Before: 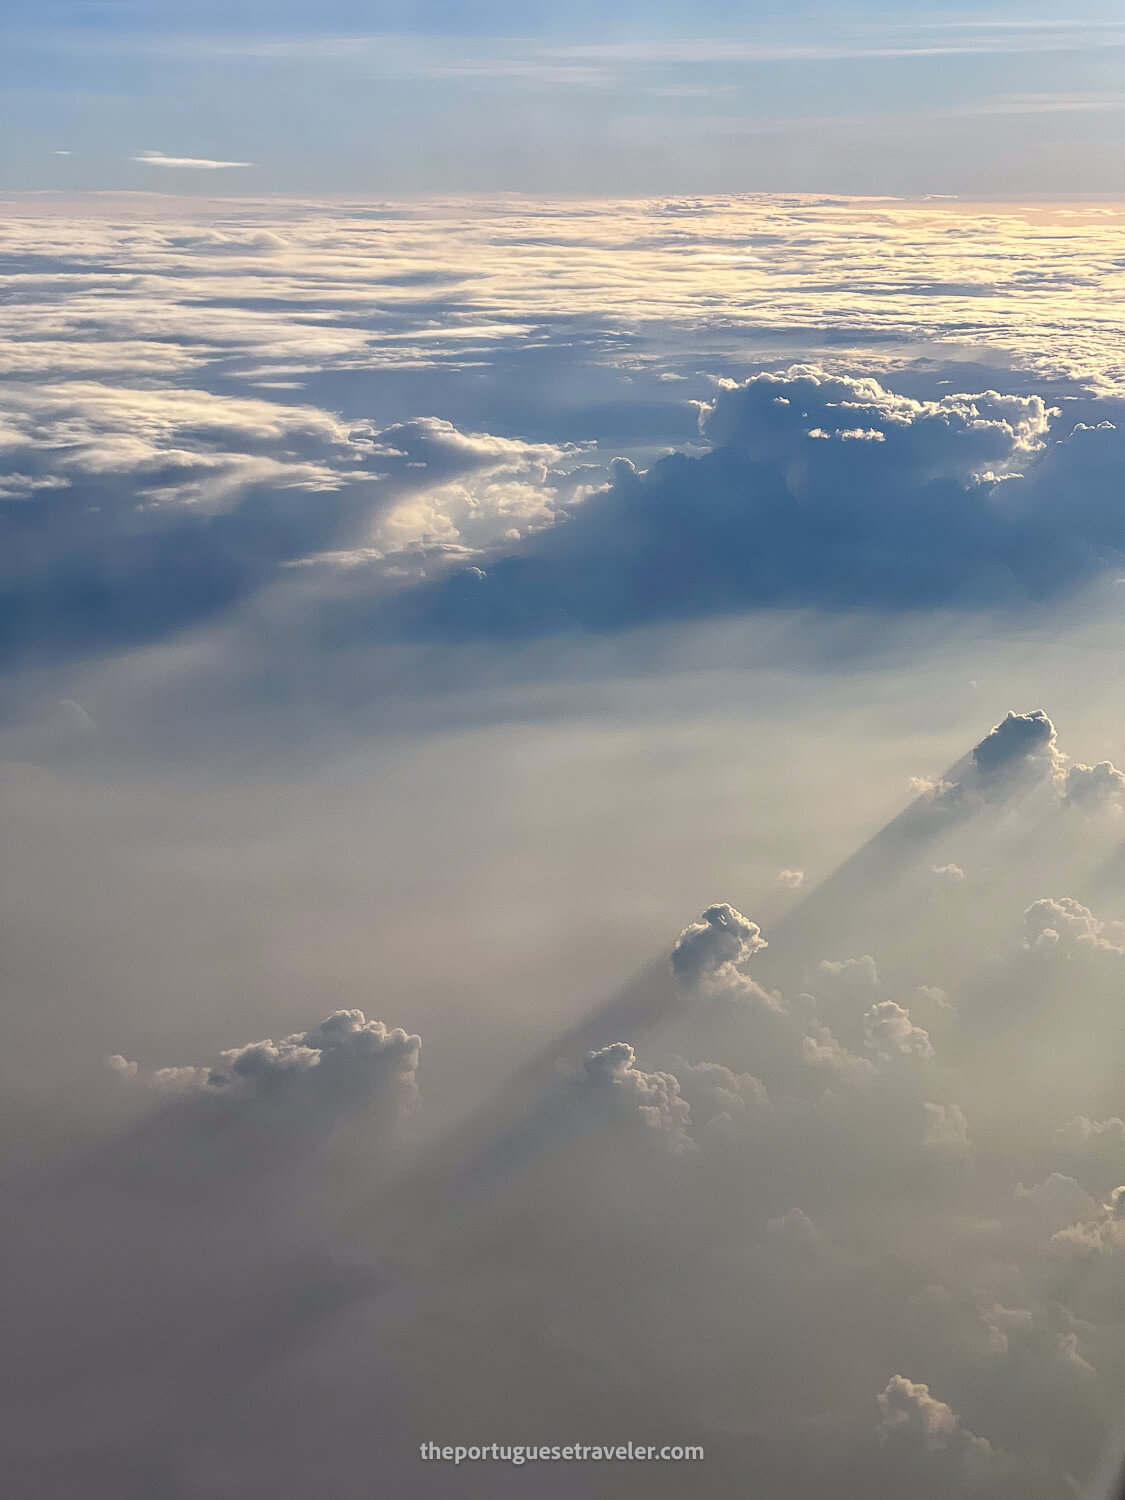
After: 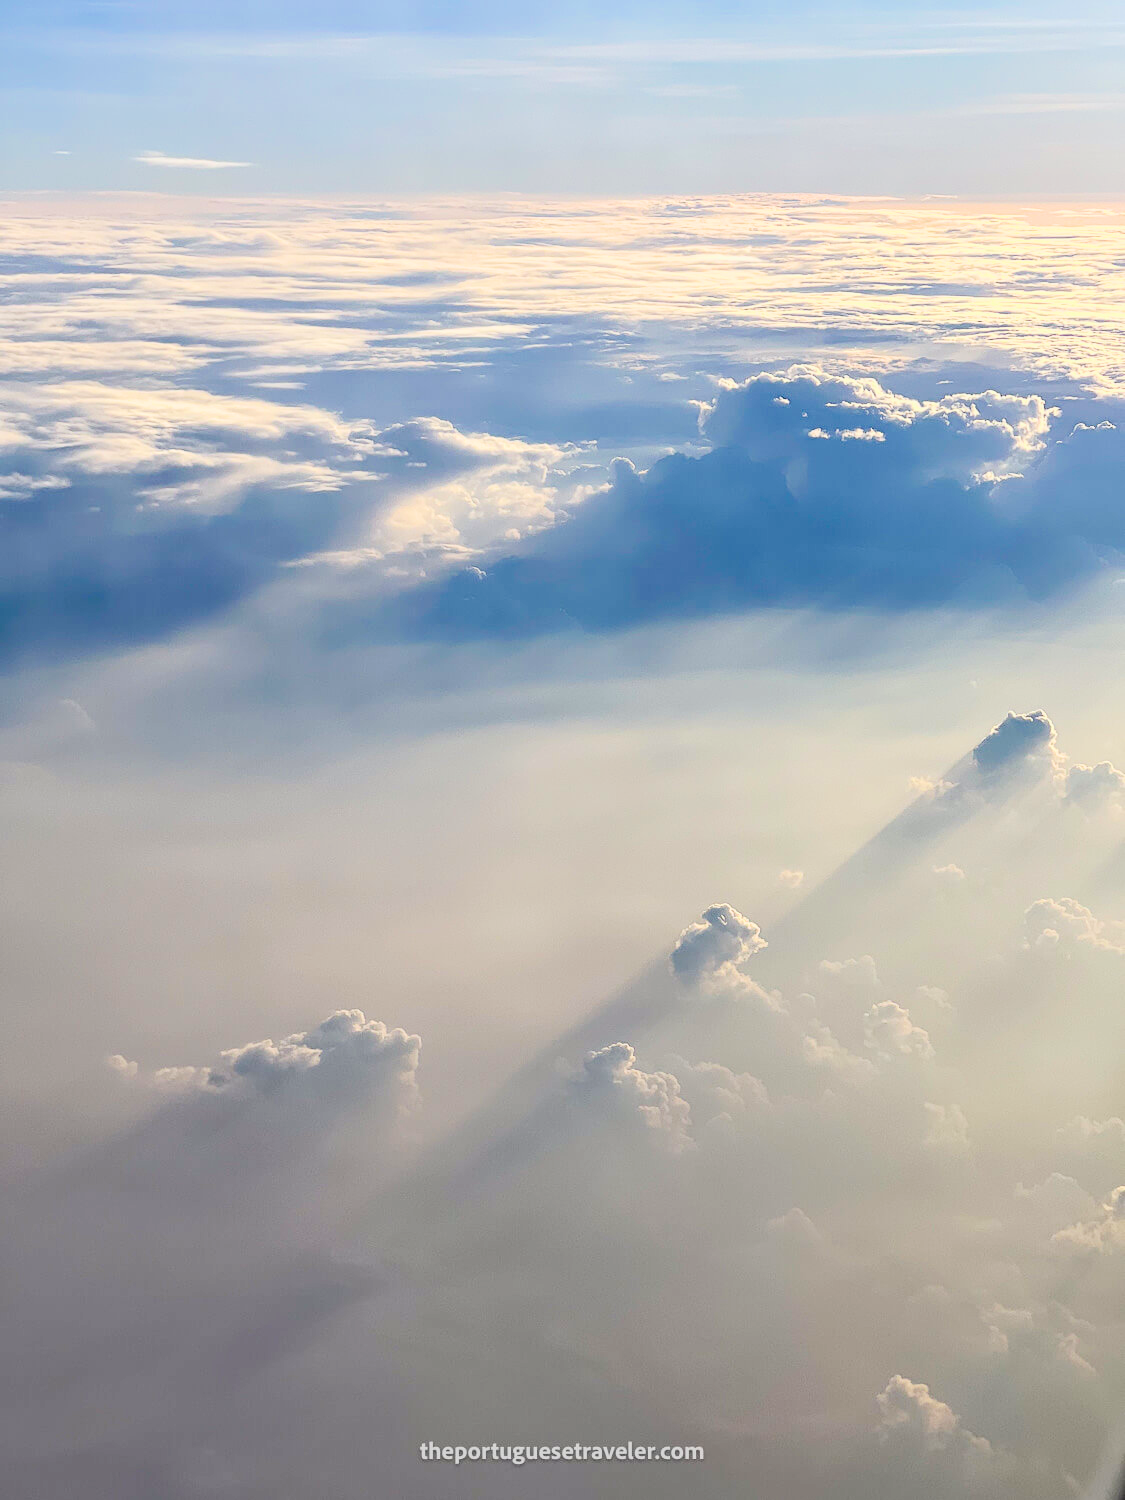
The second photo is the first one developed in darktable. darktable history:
exposure: exposure 0.722 EV, compensate highlight preservation false
color balance rgb: shadows lift › luminance -20%, power › hue 72.24°, highlights gain › luminance 15%, global offset › hue 171.6°, perceptual saturation grading › global saturation 14.09%, perceptual saturation grading › highlights -25%, perceptual saturation grading › shadows 25%, global vibrance 25%, contrast 10%
filmic rgb: black relative exposure -7.65 EV, white relative exposure 4.56 EV, hardness 3.61, color science v6 (2022)
